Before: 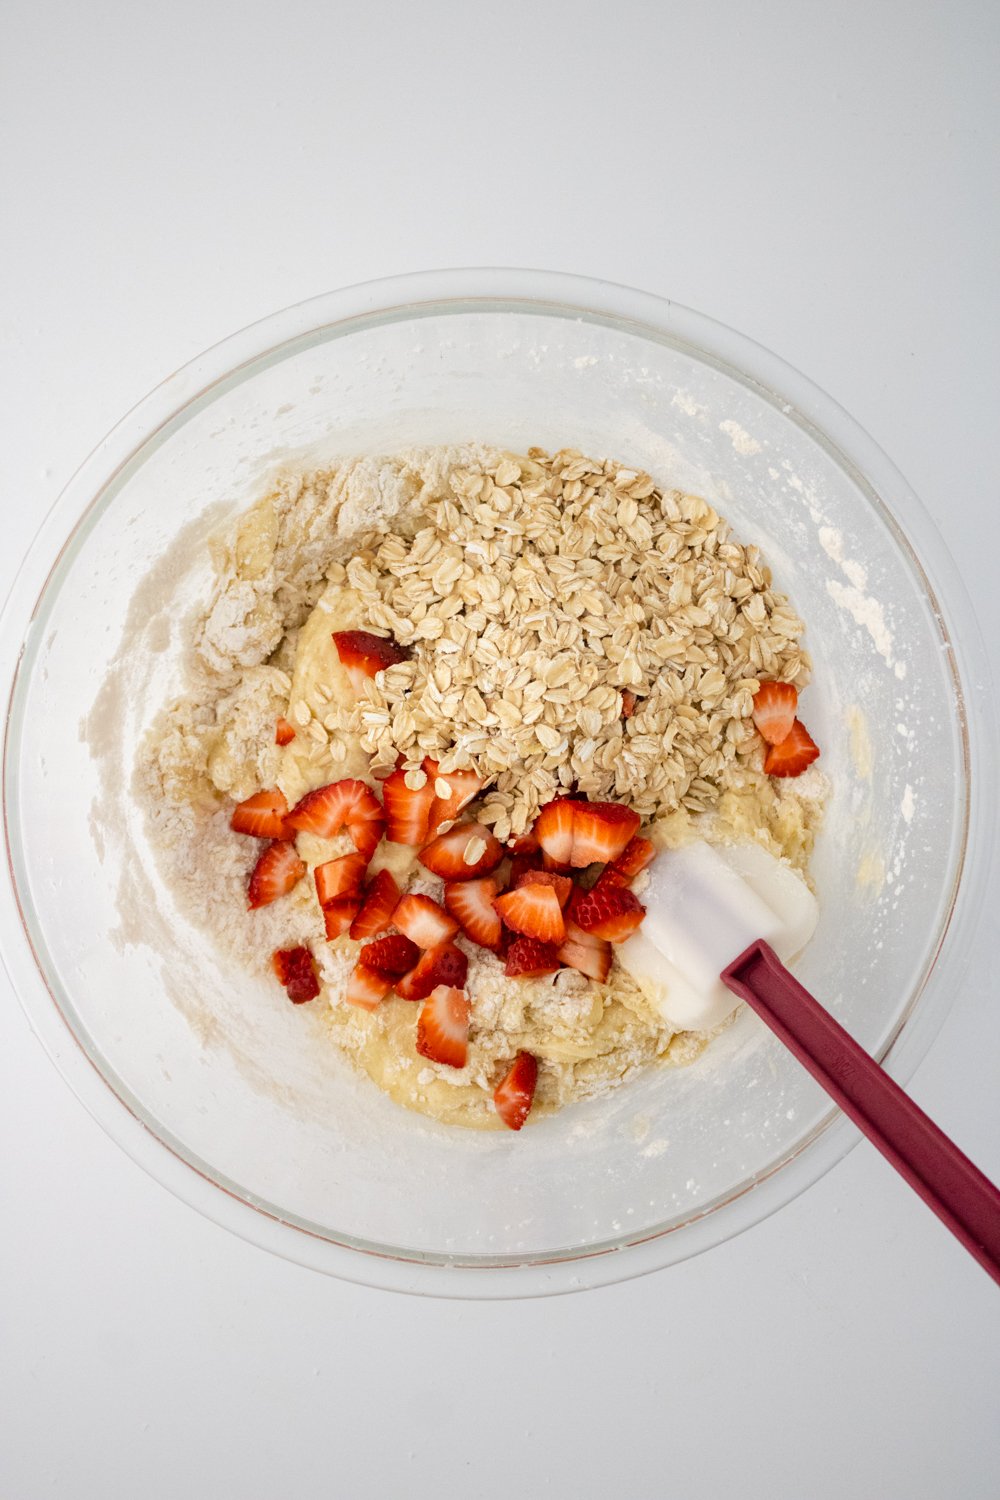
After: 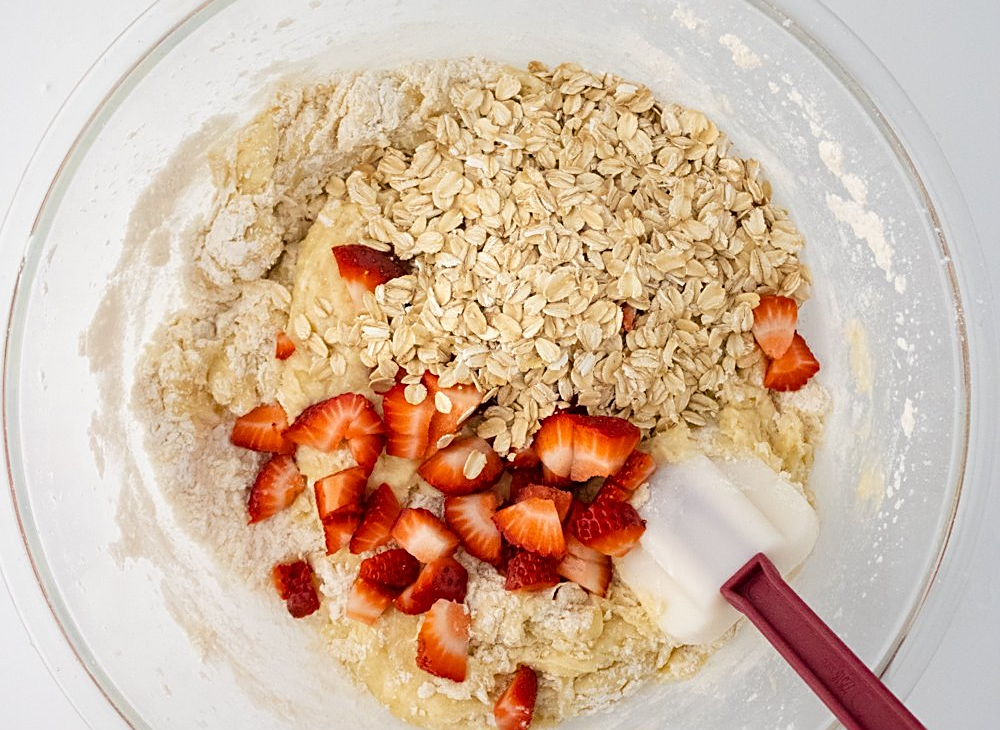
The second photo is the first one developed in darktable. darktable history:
crop and rotate: top 25.834%, bottom 25.447%
sharpen: on, module defaults
